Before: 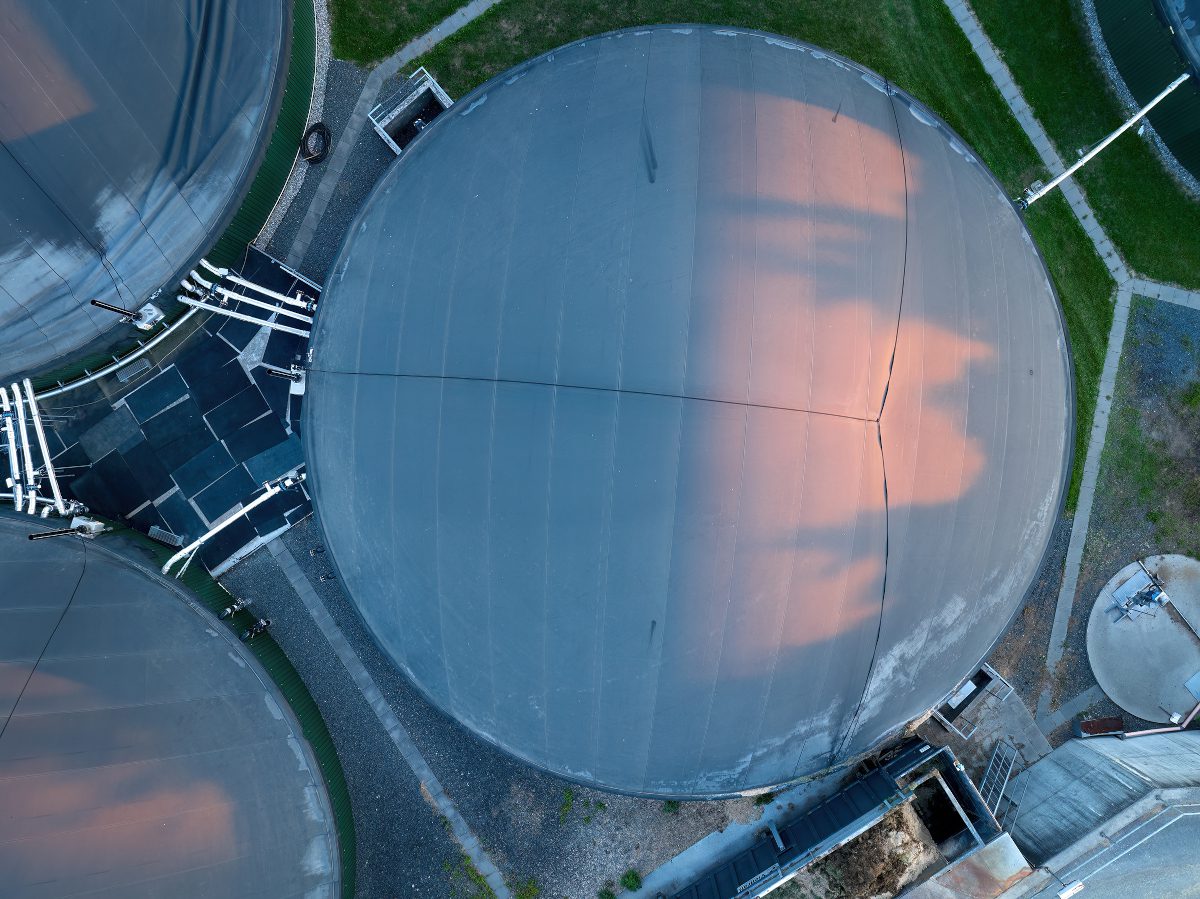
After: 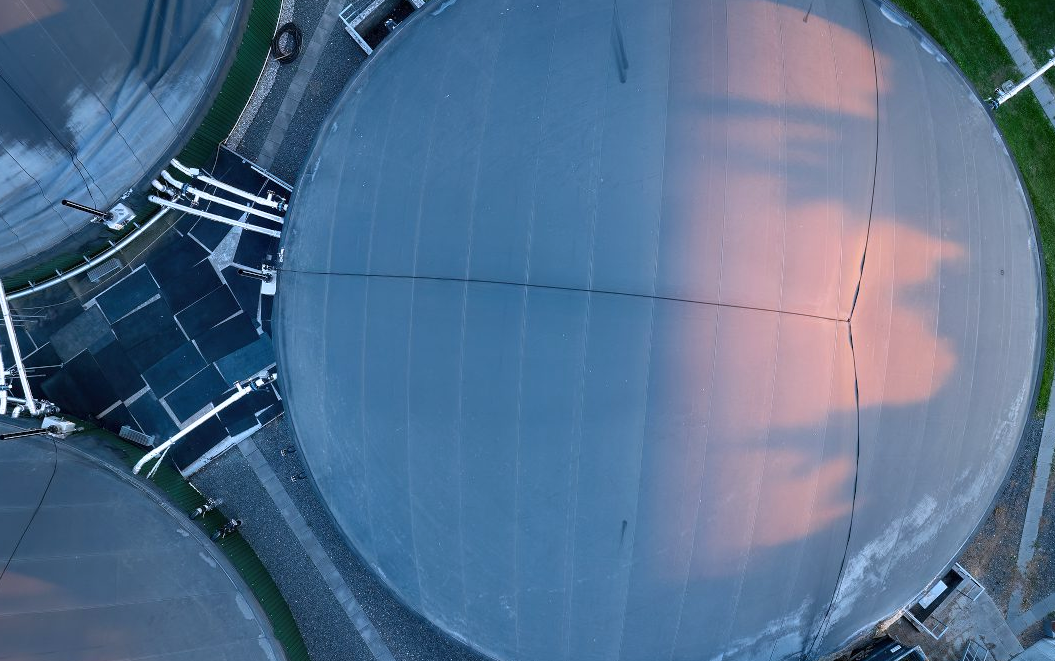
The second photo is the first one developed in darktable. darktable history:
color balance: output saturation 98.5%
white balance: red 0.984, blue 1.059
crop and rotate: left 2.425%, top 11.305%, right 9.6%, bottom 15.08%
